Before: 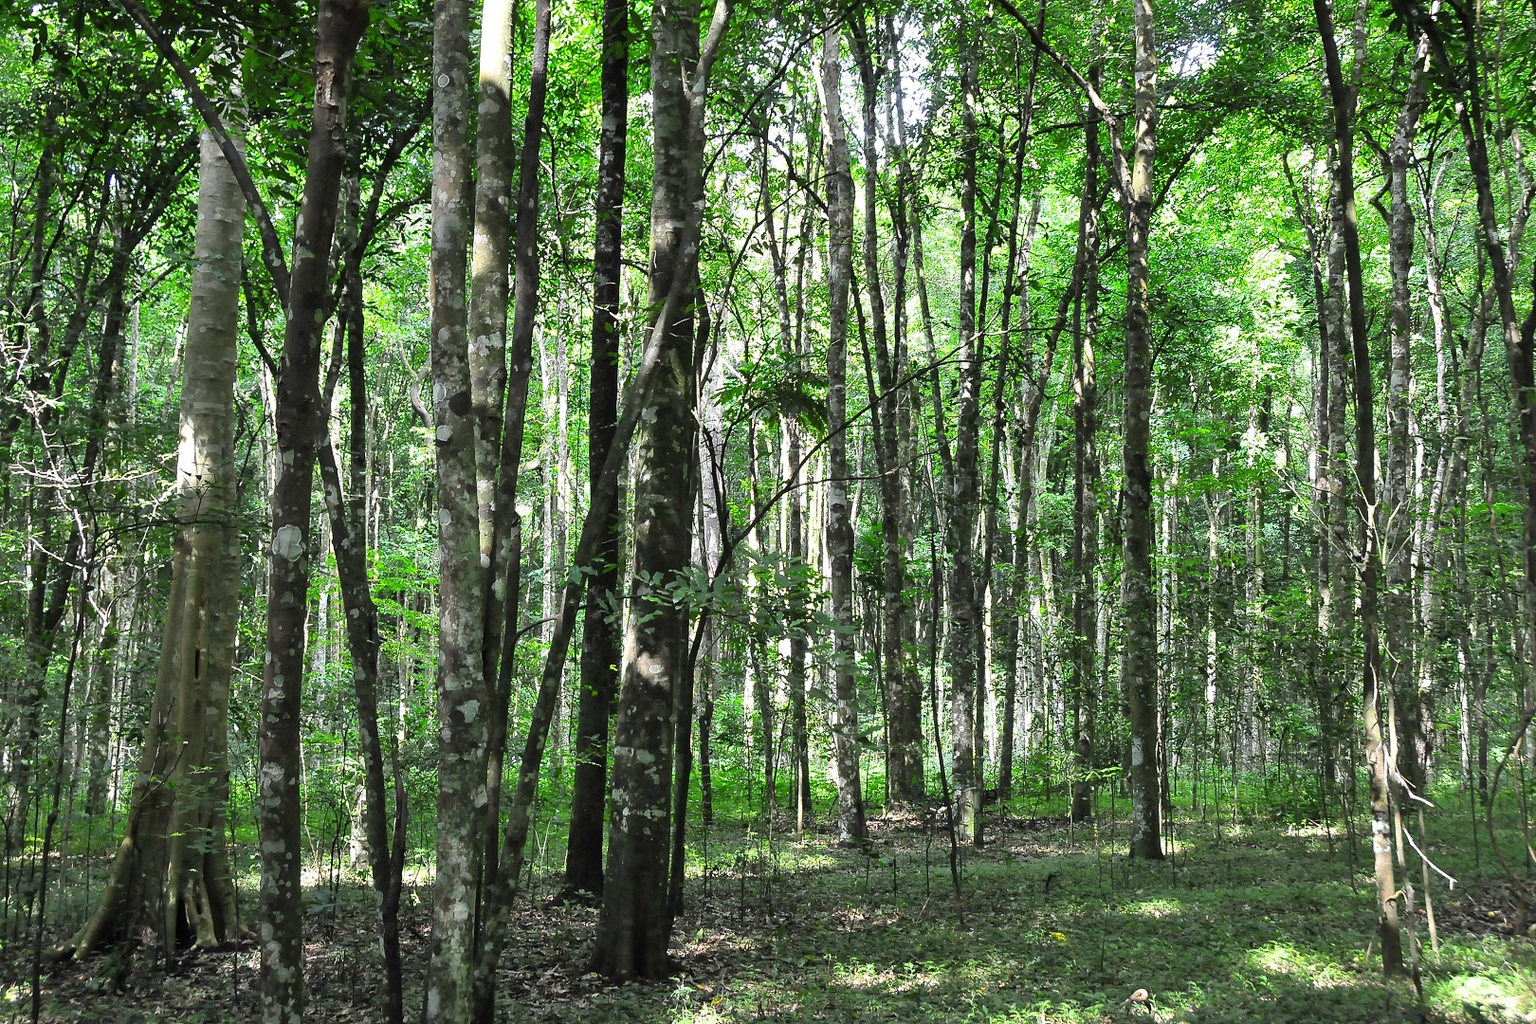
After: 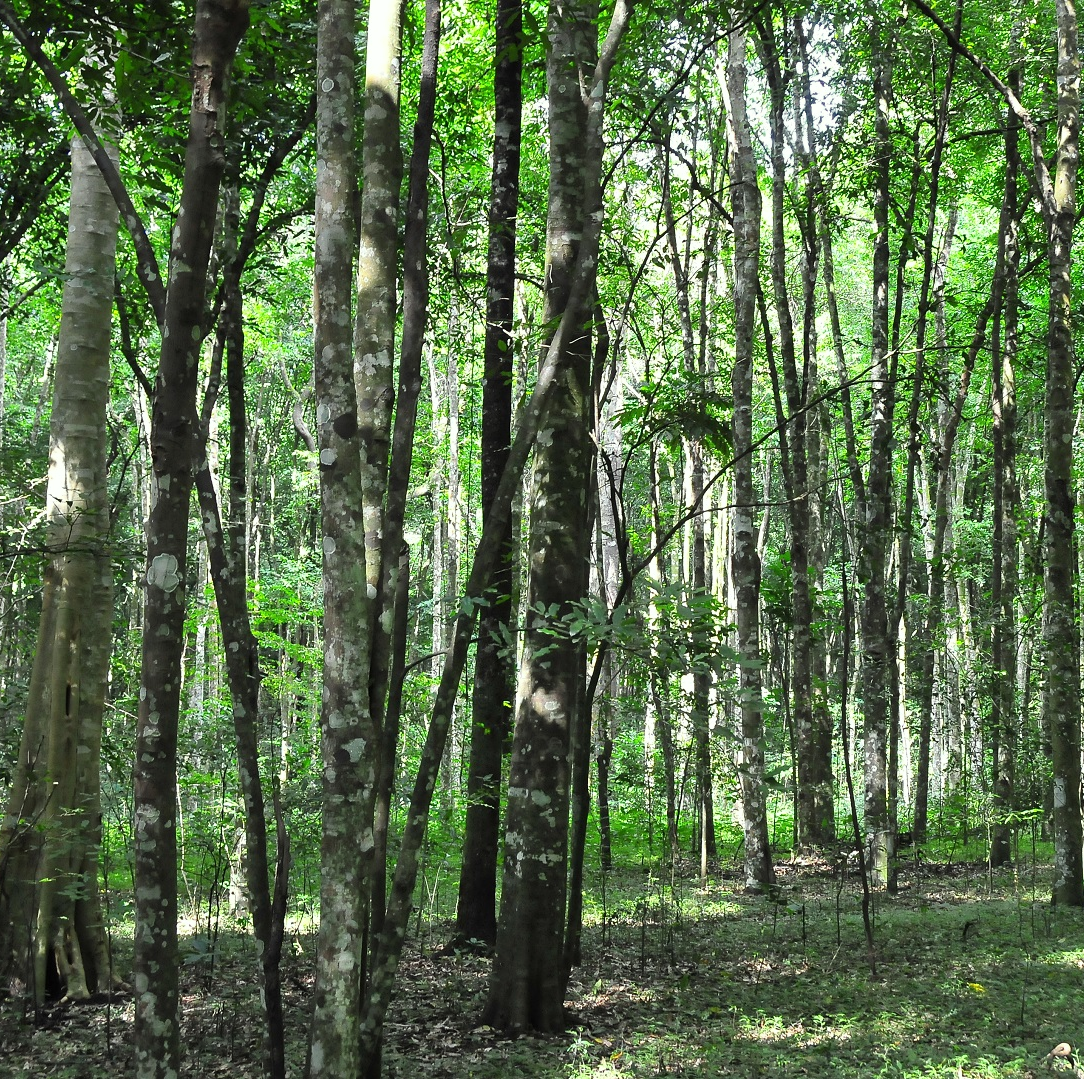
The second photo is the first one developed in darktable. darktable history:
crop and rotate: left 8.643%, right 24.421%
color correction: highlights a* -2.57, highlights b* 2.31
color zones: curves: ch0 [(0, 0.497) (0.143, 0.5) (0.286, 0.5) (0.429, 0.483) (0.571, 0.116) (0.714, -0.006) (0.857, 0.28) (1, 0.497)]
